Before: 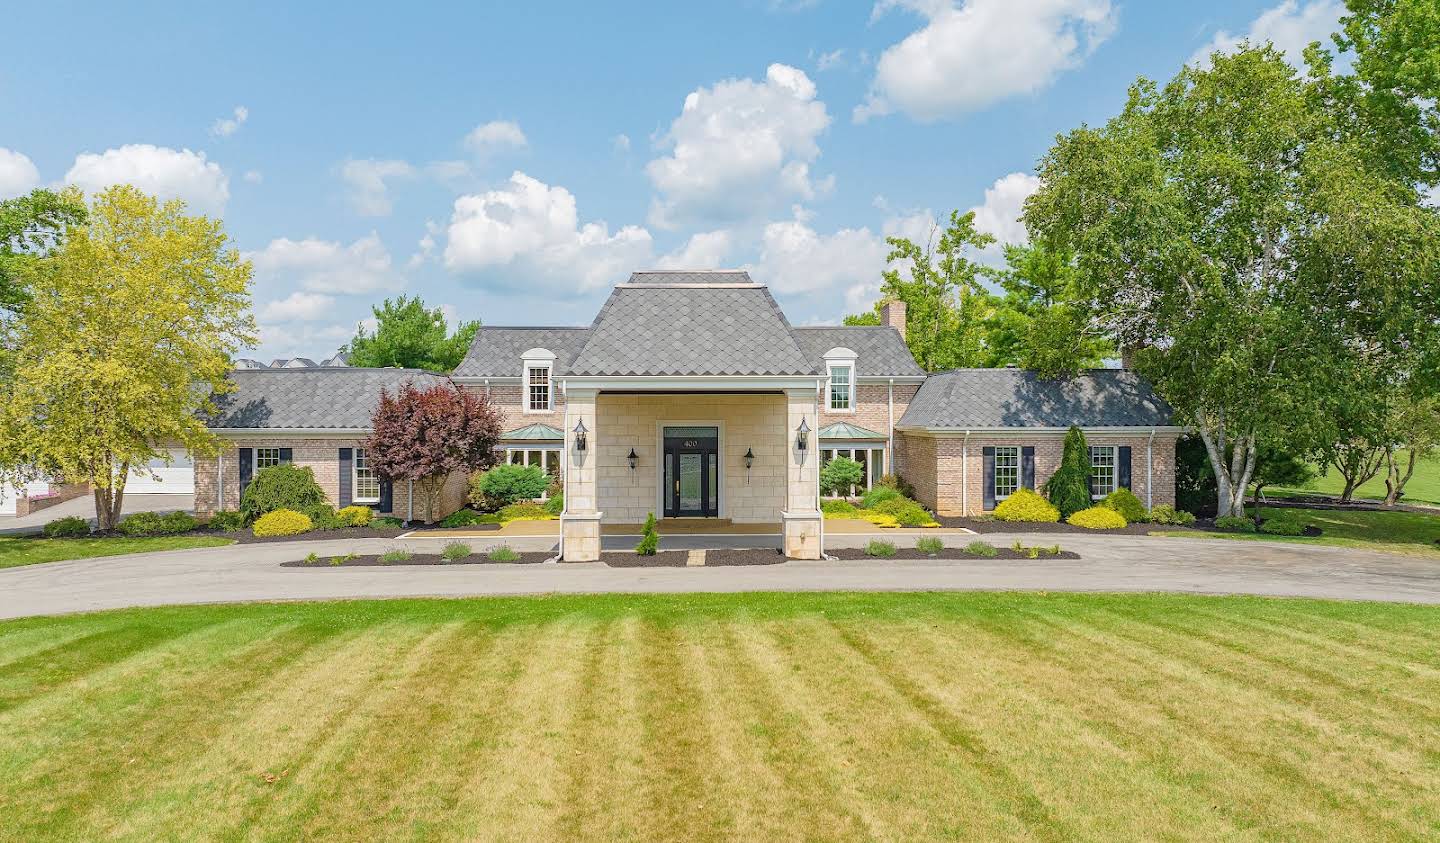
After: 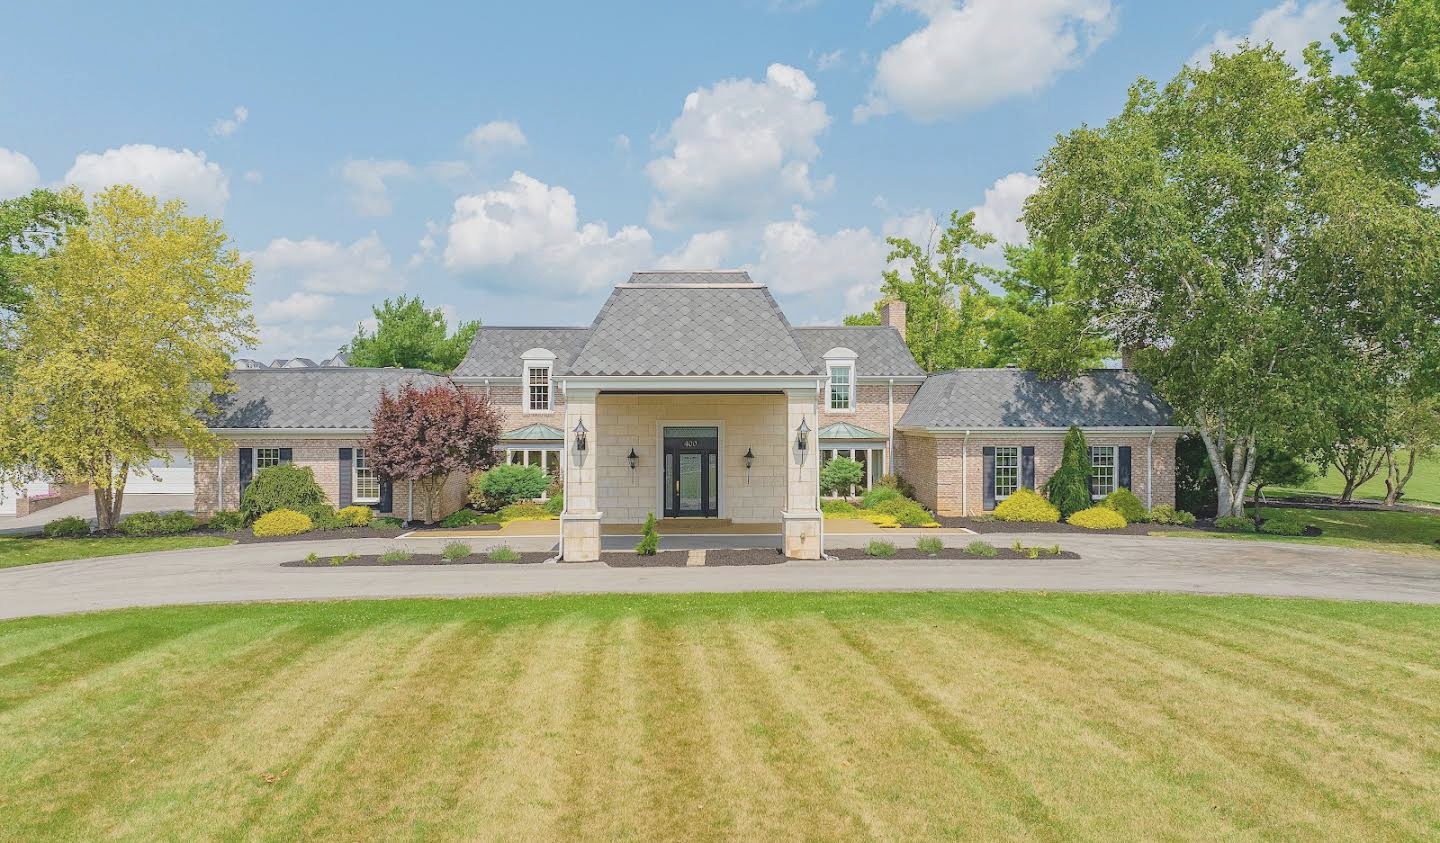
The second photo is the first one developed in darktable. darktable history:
contrast brightness saturation: contrast -0.141, brightness 0.05, saturation -0.136
